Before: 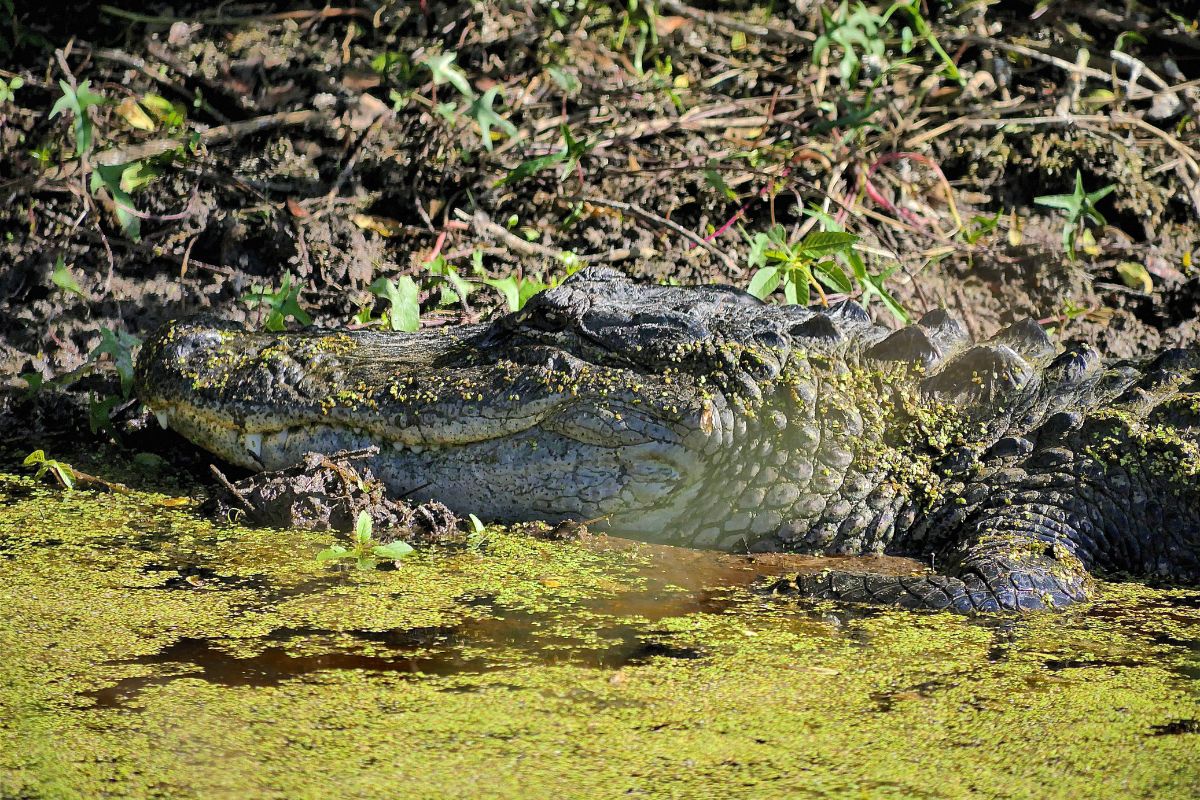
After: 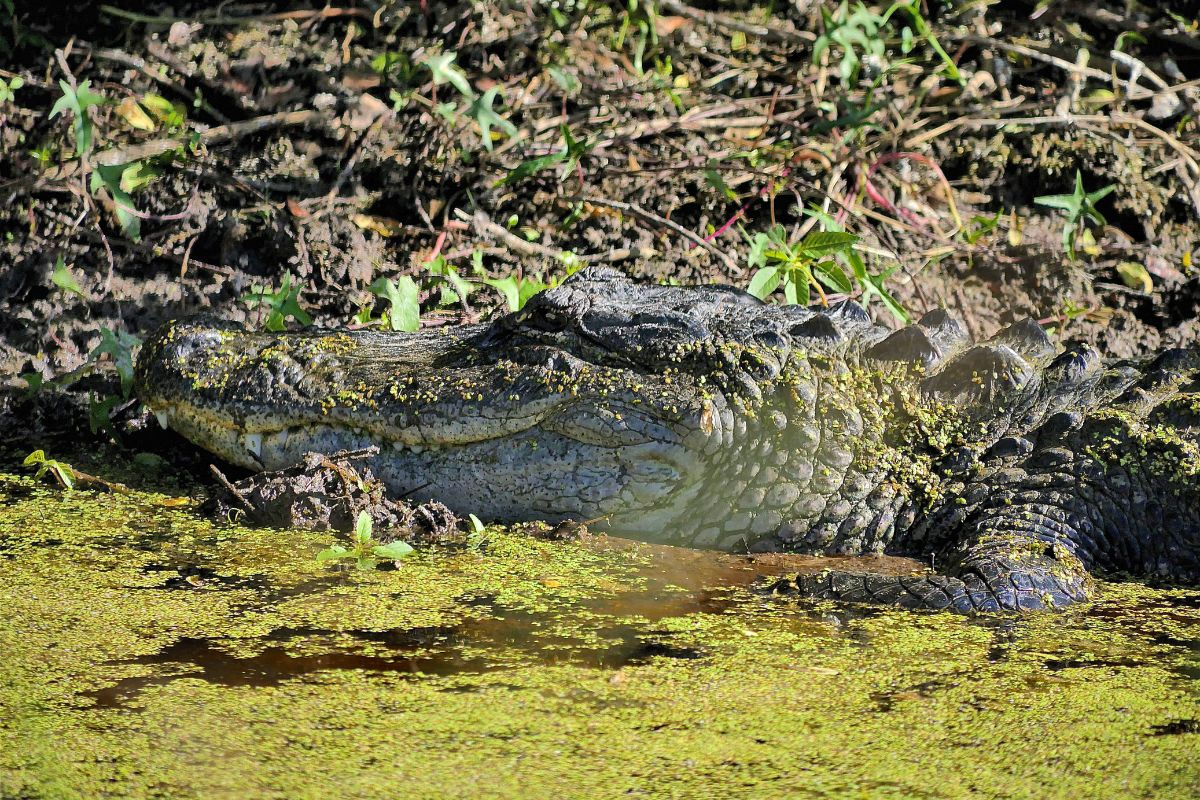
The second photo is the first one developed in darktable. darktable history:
shadows and highlights: shadows 37.84, highlights -26.88, soften with gaussian
